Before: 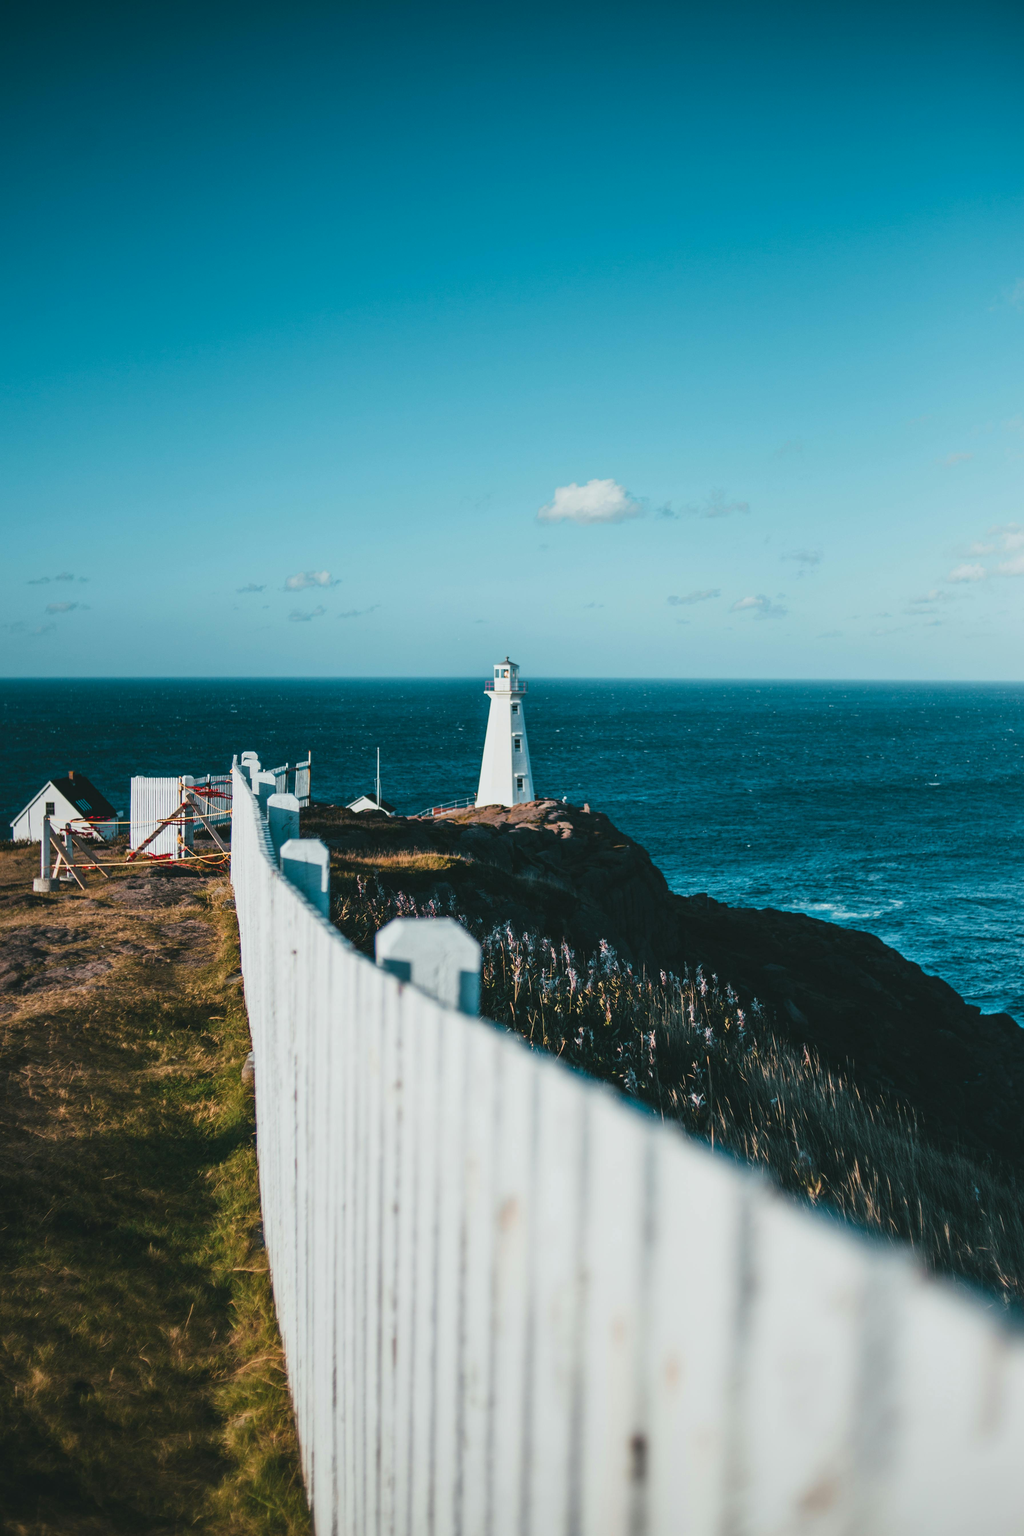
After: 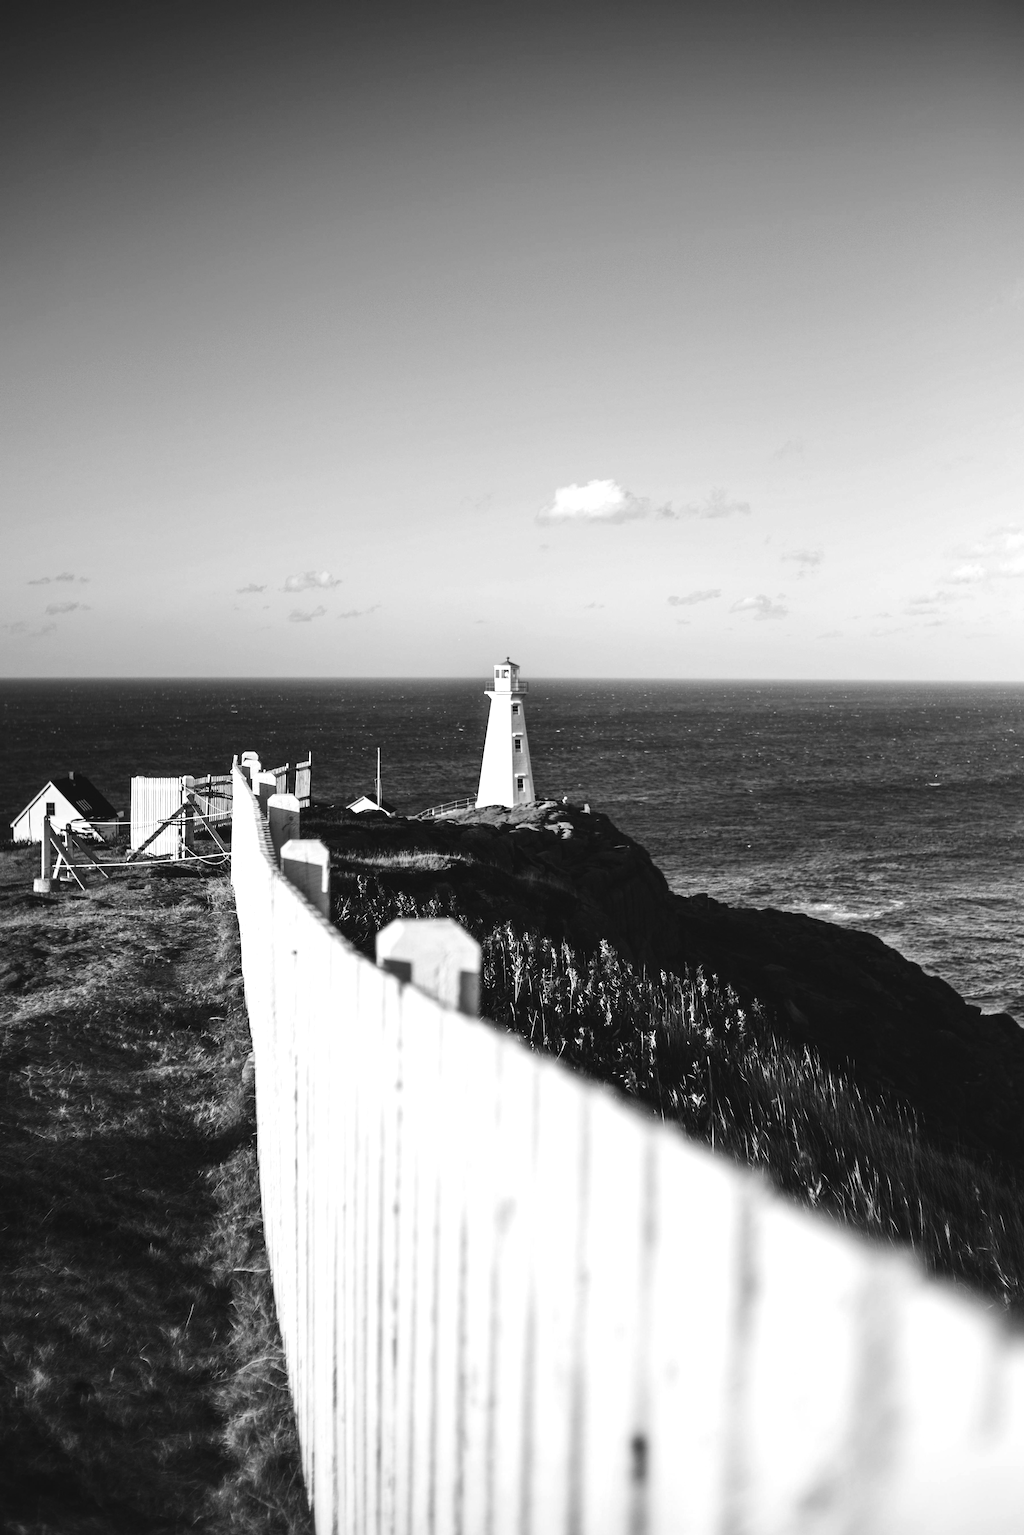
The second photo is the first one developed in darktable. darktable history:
monochrome: on, module defaults
tone equalizer: -8 EV -0.75 EV, -7 EV -0.7 EV, -6 EV -0.6 EV, -5 EV -0.4 EV, -3 EV 0.4 EV, -2 EV 0.6 EV, -1 EV 0.7 EV, +0 EV 0.75 EV, edges refinement/feathering 500, mask exposure compensation -1.57 EV, preserve details no
